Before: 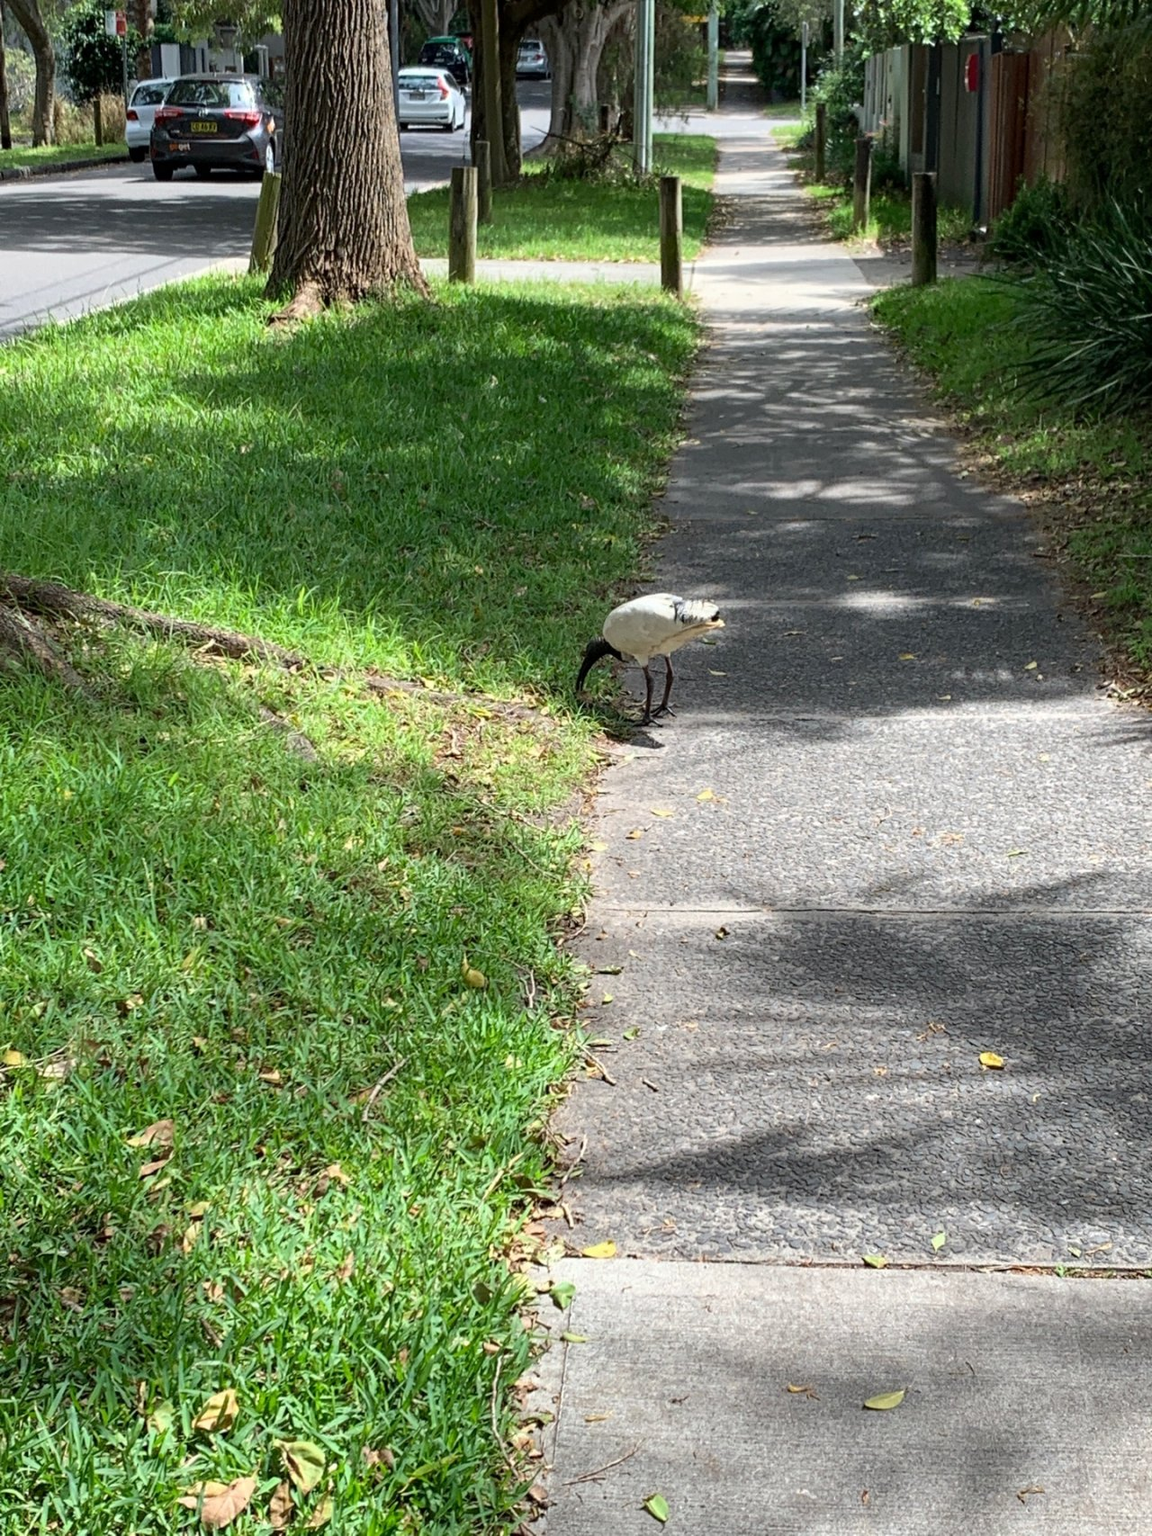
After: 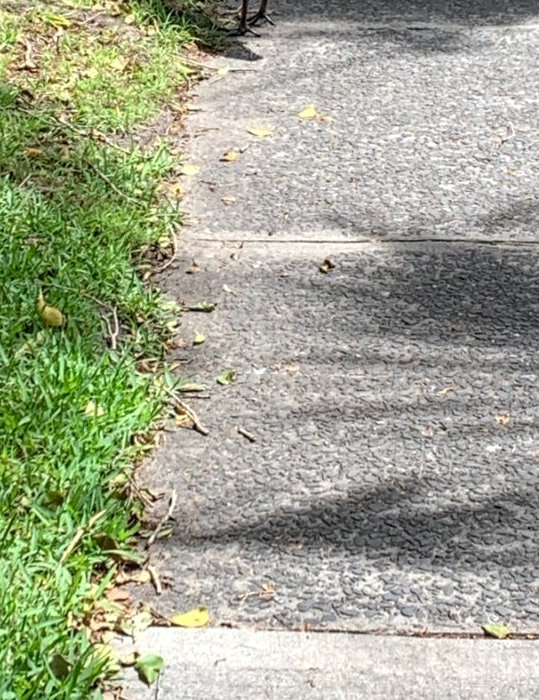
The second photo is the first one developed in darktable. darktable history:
crop: left 37.221%, top 45.169%, right 20.63%, bottom 13.777%
local contrast: on, module defaults
